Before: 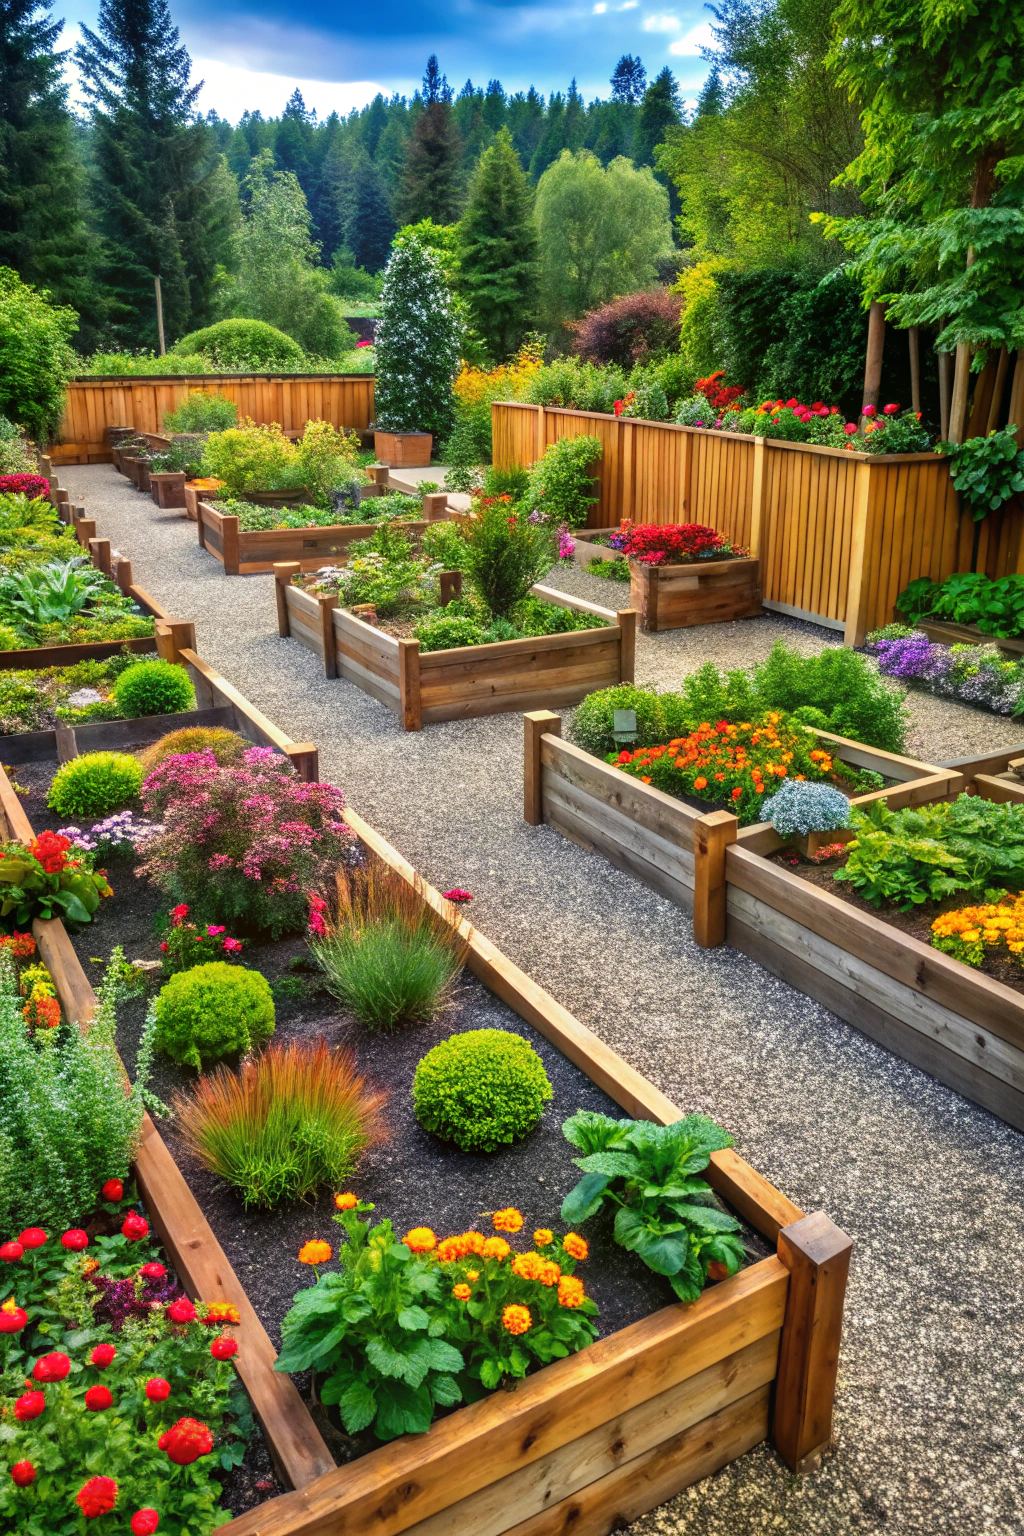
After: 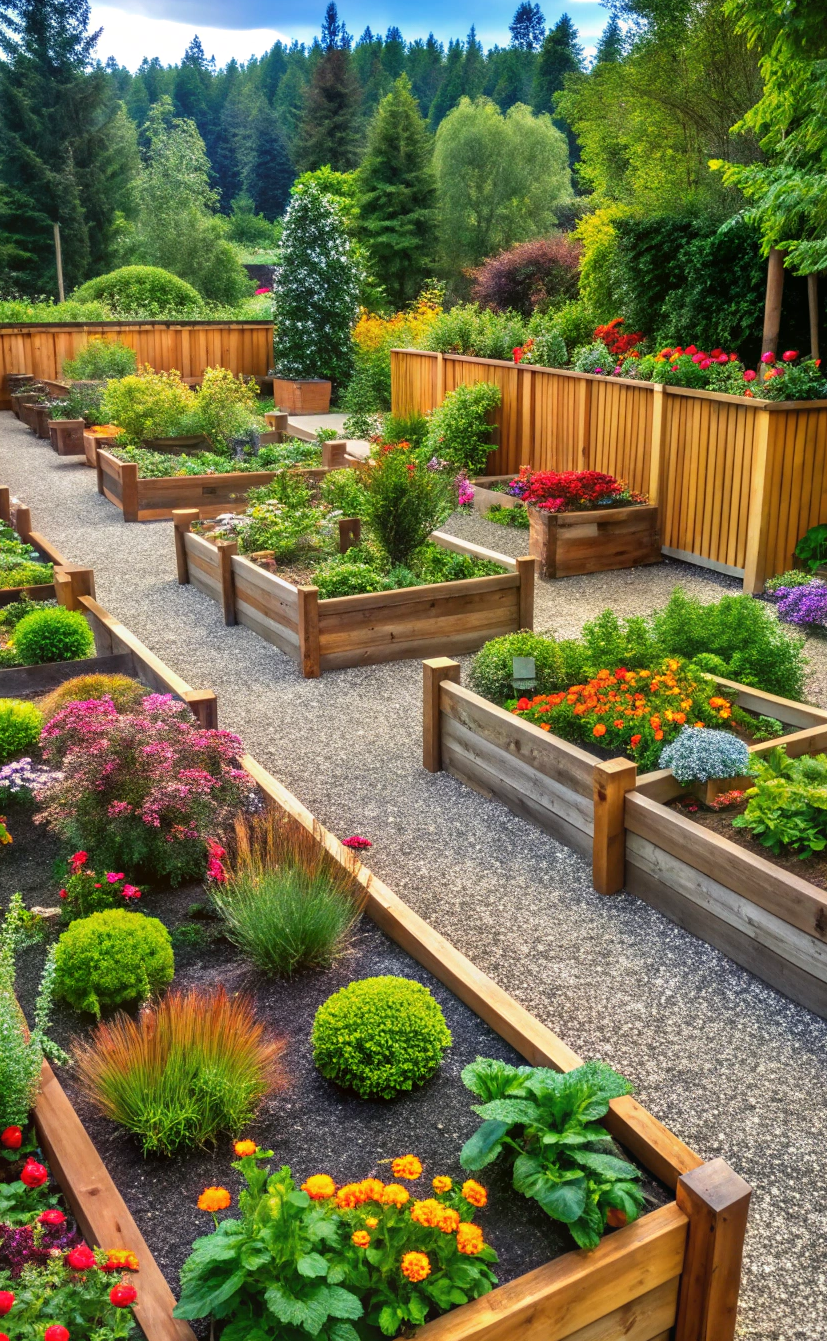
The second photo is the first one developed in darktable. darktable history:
crop: left 9.92%, top 3.507%, right 9.279%, bottom 9.125%
